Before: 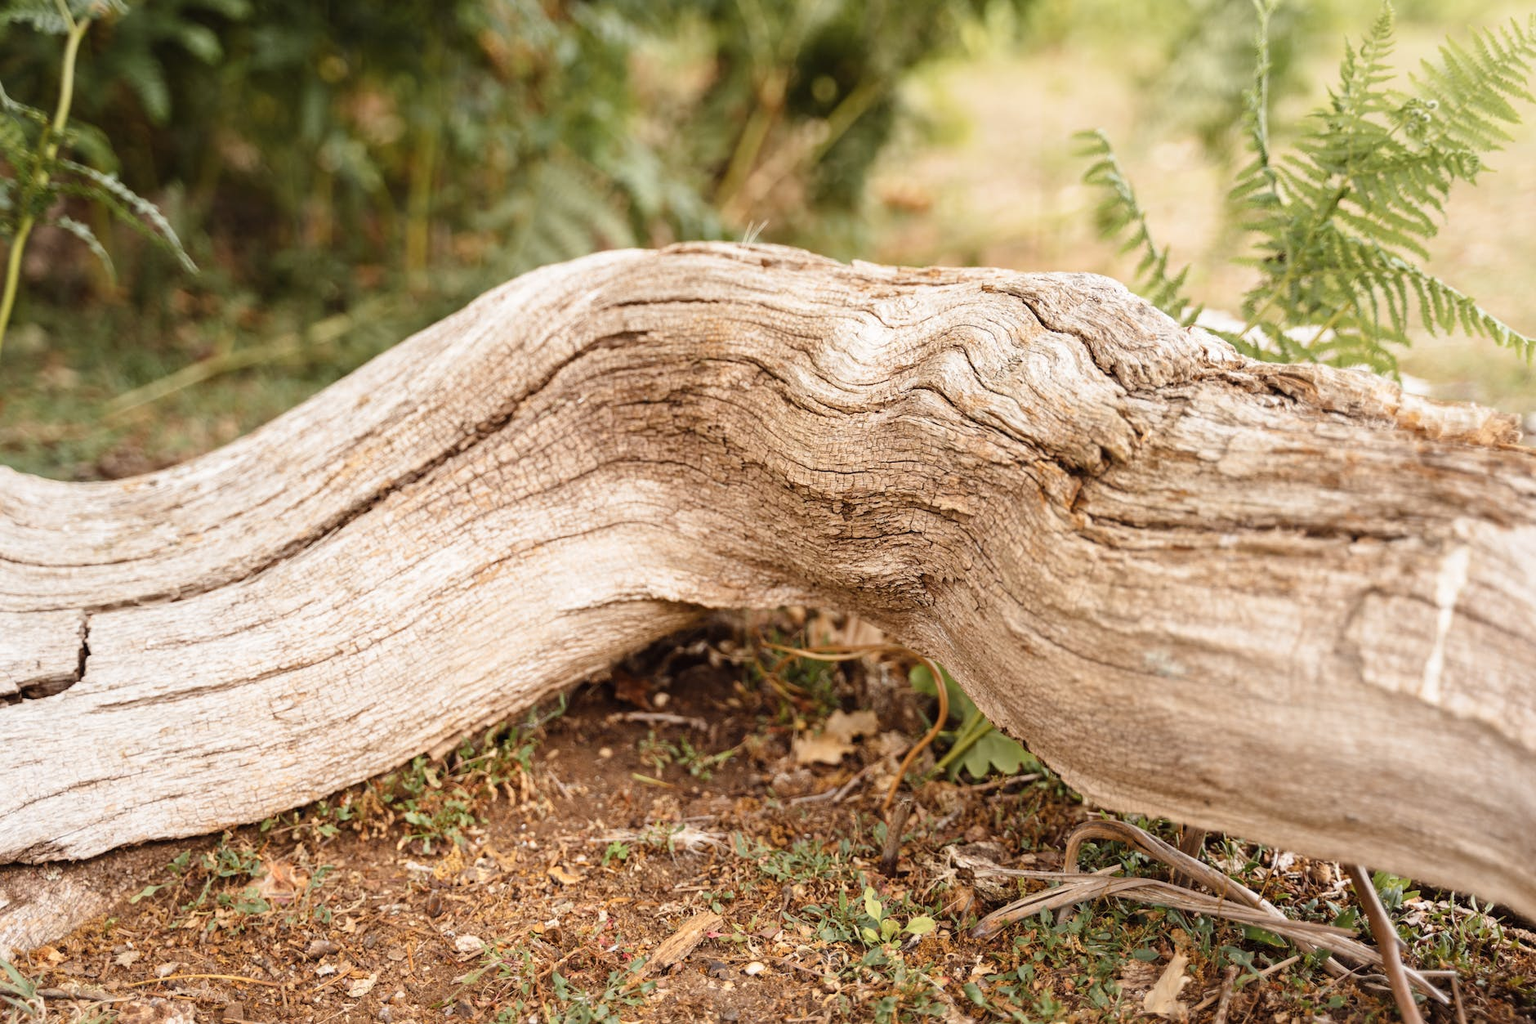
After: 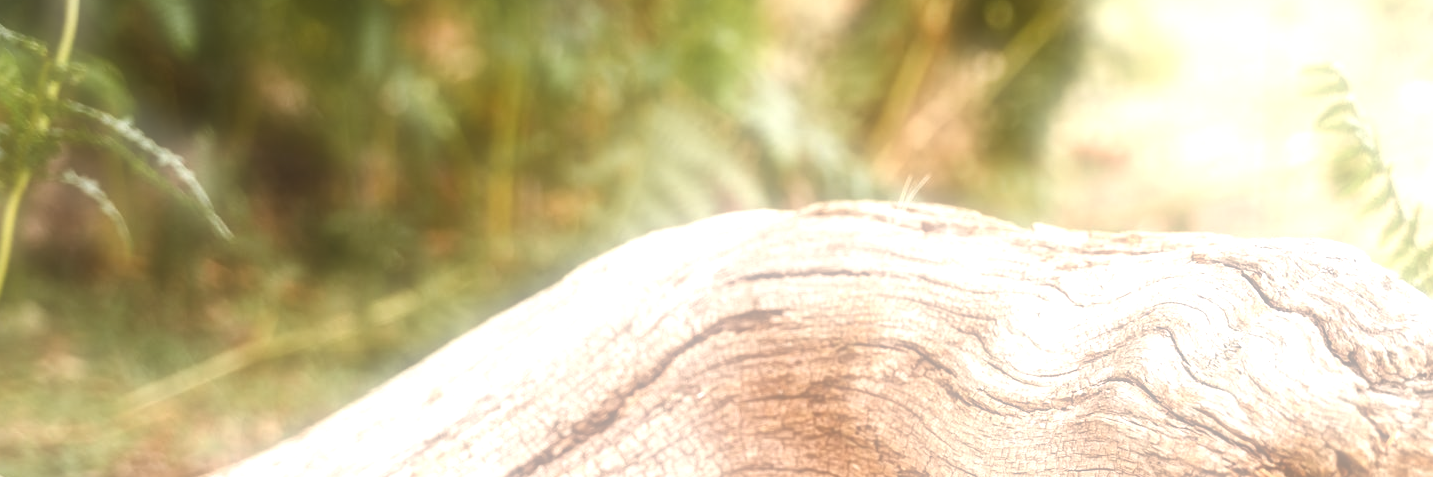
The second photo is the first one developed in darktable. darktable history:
exposure: exposure 1 EV, compensate highlight preservation false
soften: on, module defaults
crop: left 0.579%, top 7.627%, right 23.167%, bottom 54.275%
